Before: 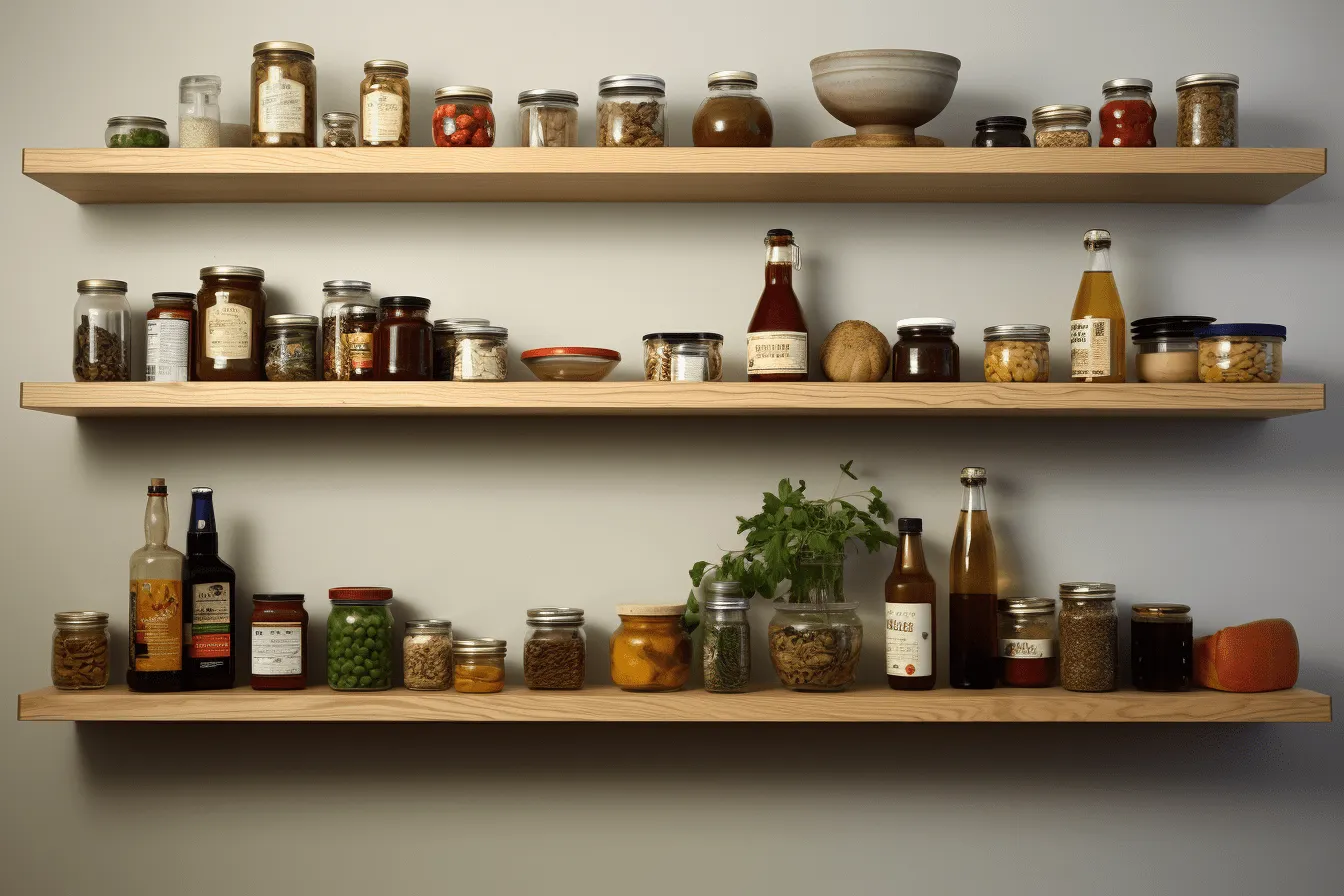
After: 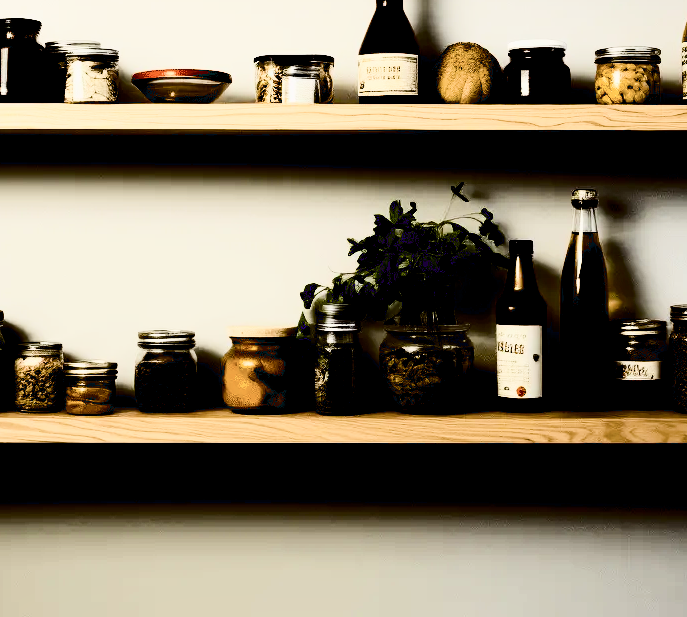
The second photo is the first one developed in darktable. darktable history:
exposure: black level correction 0.055, exposure -0.037 EV, compensate highlight preservation false
contrast brightness saturation: contrast 0.508, saturation -0.098
tone equalizer: -8 EV -0.719 EV, -7 EV -0.667 EV, -6 EV -0.602 EV, -5 EV -0.404 EV, -3 EV 0.392 EV, -2 EV 0.6 EV, -1 EV 0.683 EV, +0 EV 0.747 EV
filmic rgb: black relative exposure -7.65 EV, white relative exposure 4.56 EV, hardness 3.61, contrast 1.05
crop and rotate: left 28.989%, top 31.051%, right 19.836%
